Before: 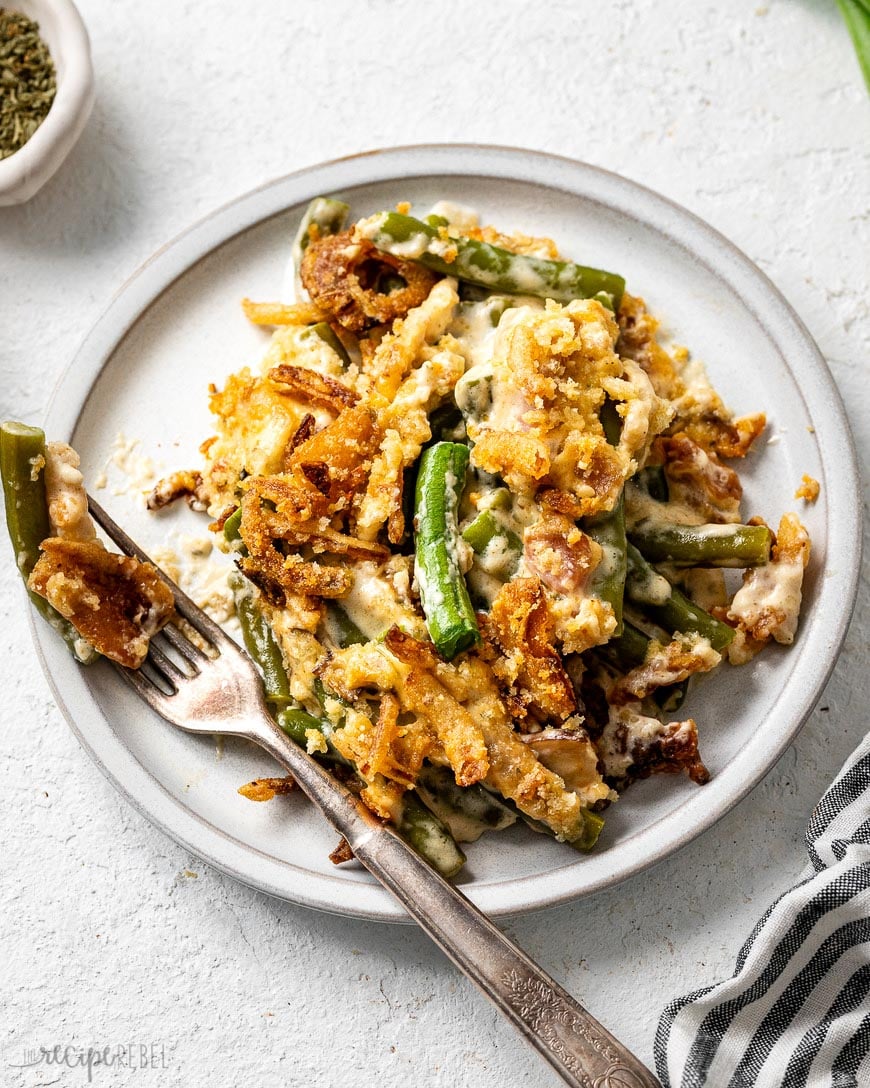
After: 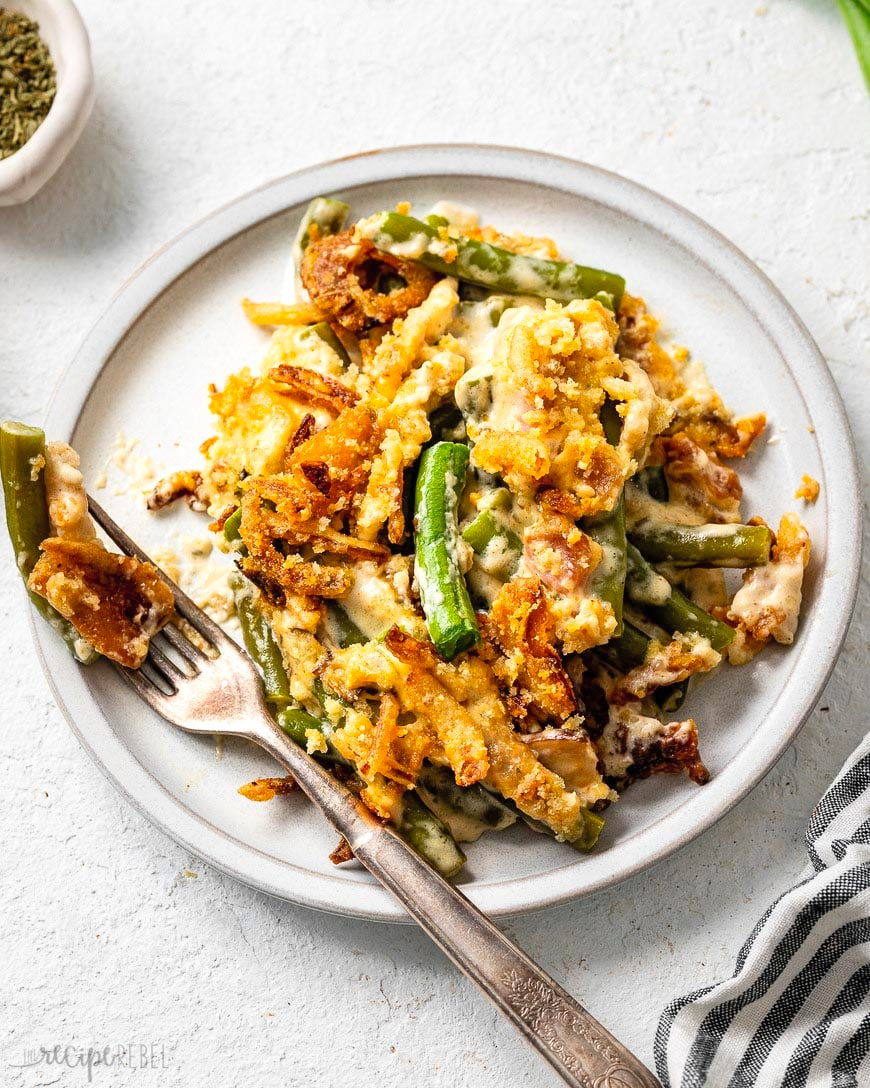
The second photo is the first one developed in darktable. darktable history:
contrast brightness saturation: contrast 0.074, brightness 0.084, saturation 0.184
